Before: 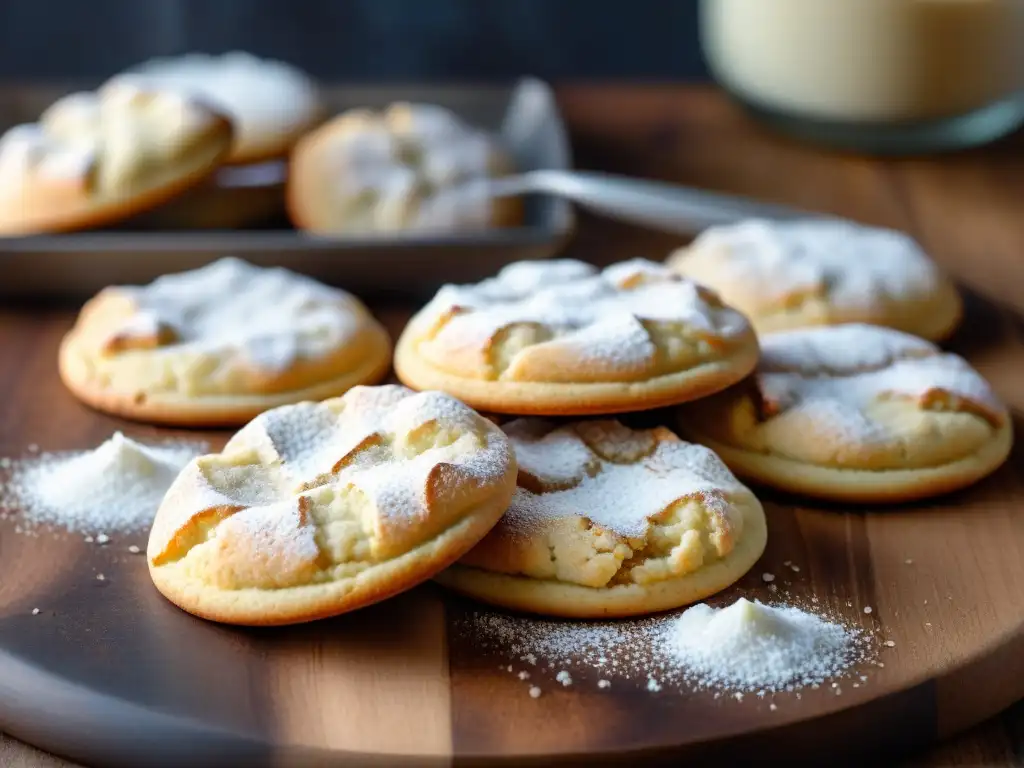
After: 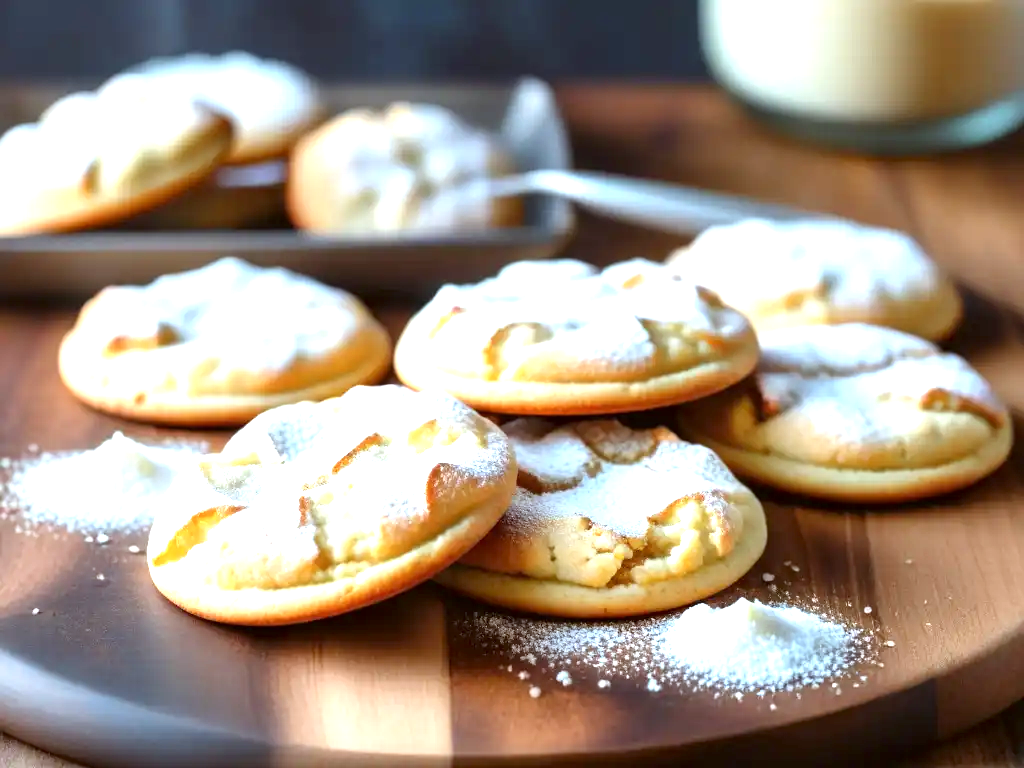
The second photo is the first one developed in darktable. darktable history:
exposure: black level correction 0, exposure 1.2 EV, compensate exposure bias true, compensate highlight preservation false
color correction: highlights a* -3.64, highlights b* -6.41, shadows a* 3.03, shadows b* 5.5
